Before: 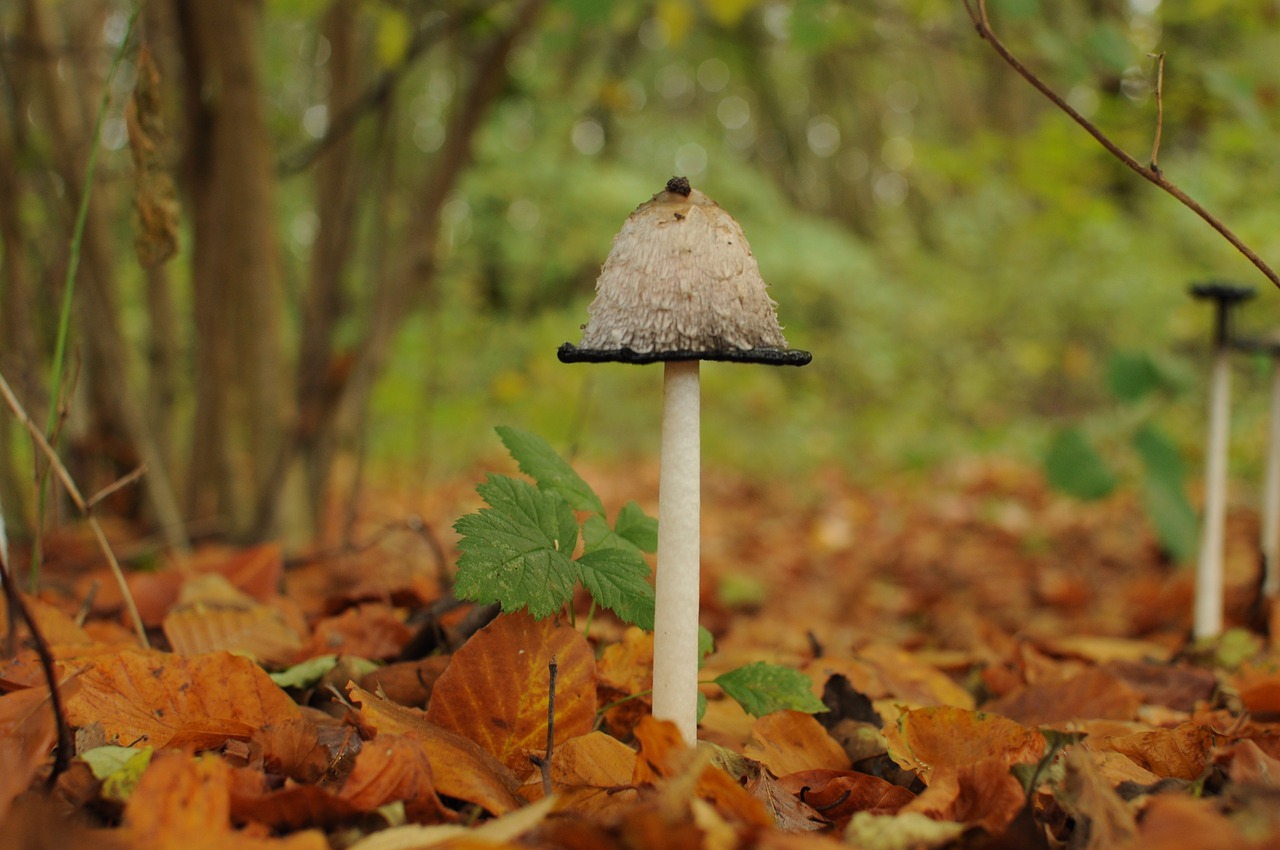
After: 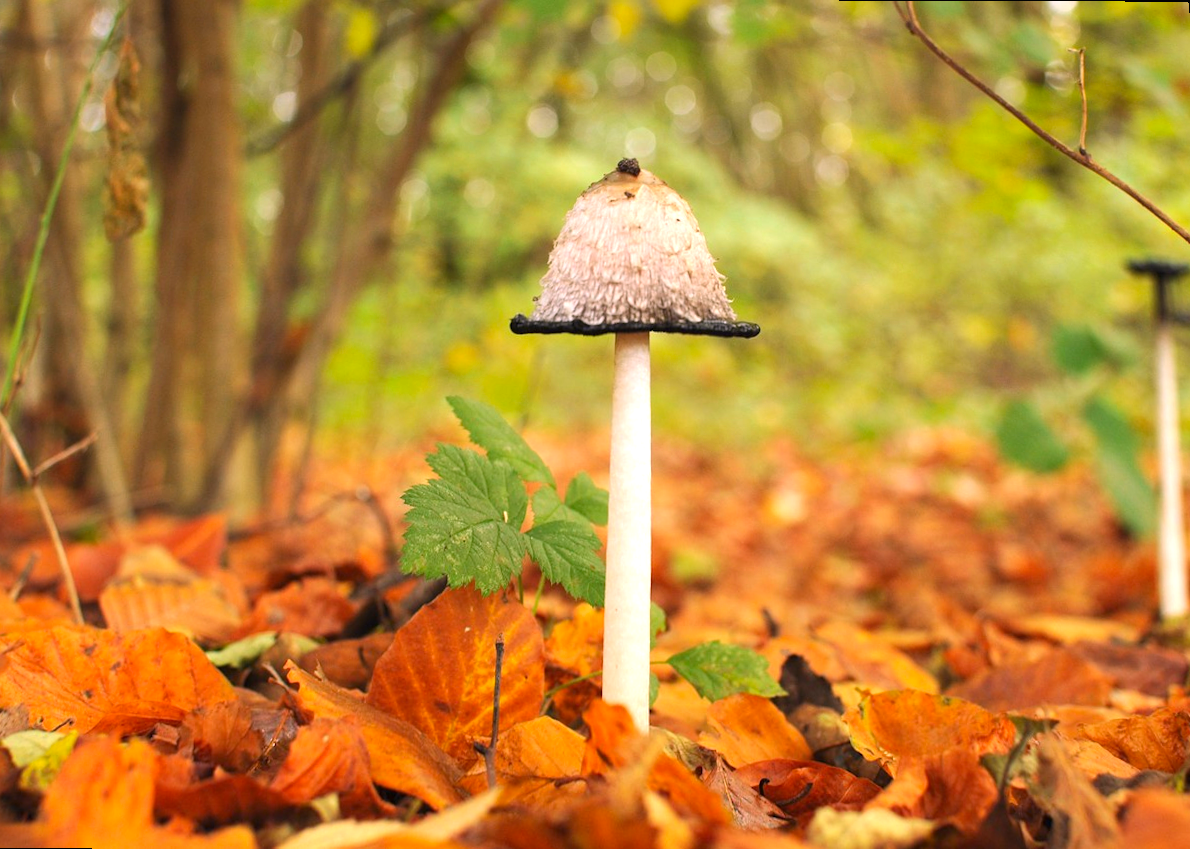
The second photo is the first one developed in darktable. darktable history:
exposure: black level correction 0, exposure 1.1 EV, compensate highlight preservation false
white balance: red 1.066, blue 1.119
rotate and perspective: rotation 0.215°, lens shift (vertical) -0.139, crop left 0.069, crop right 0.939, crop top 0.002, crop bottom 0.996
color correction: highlights a* 0.816, highlights b* 2.78, saturation 1.1
